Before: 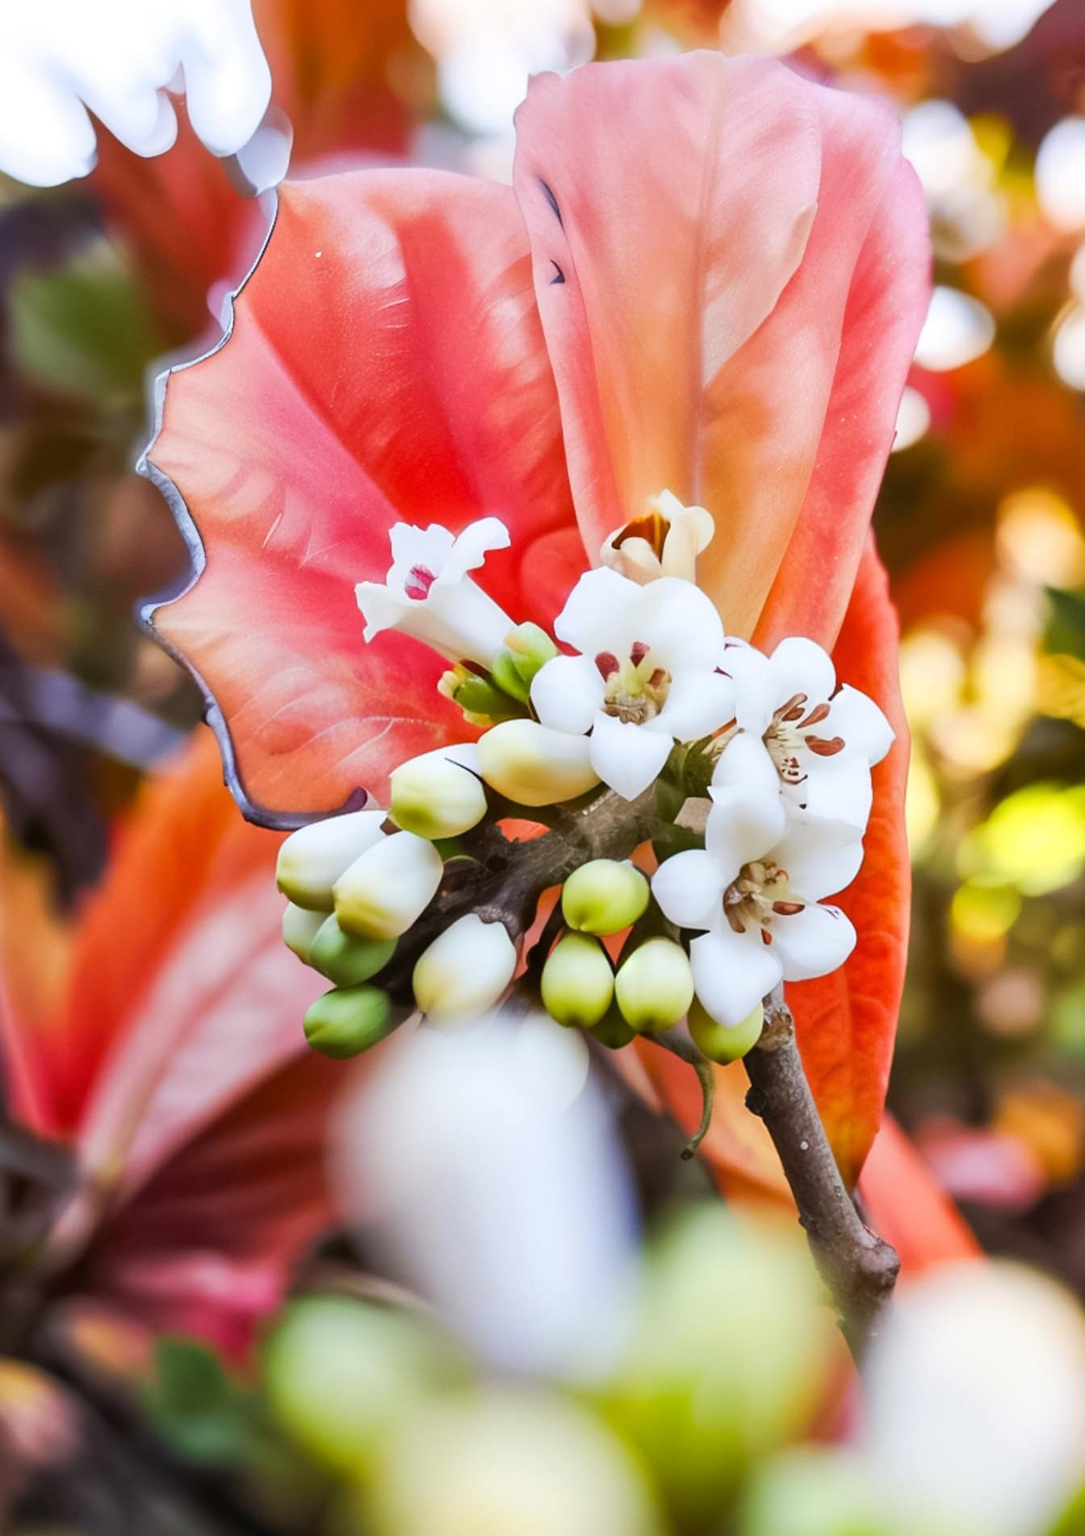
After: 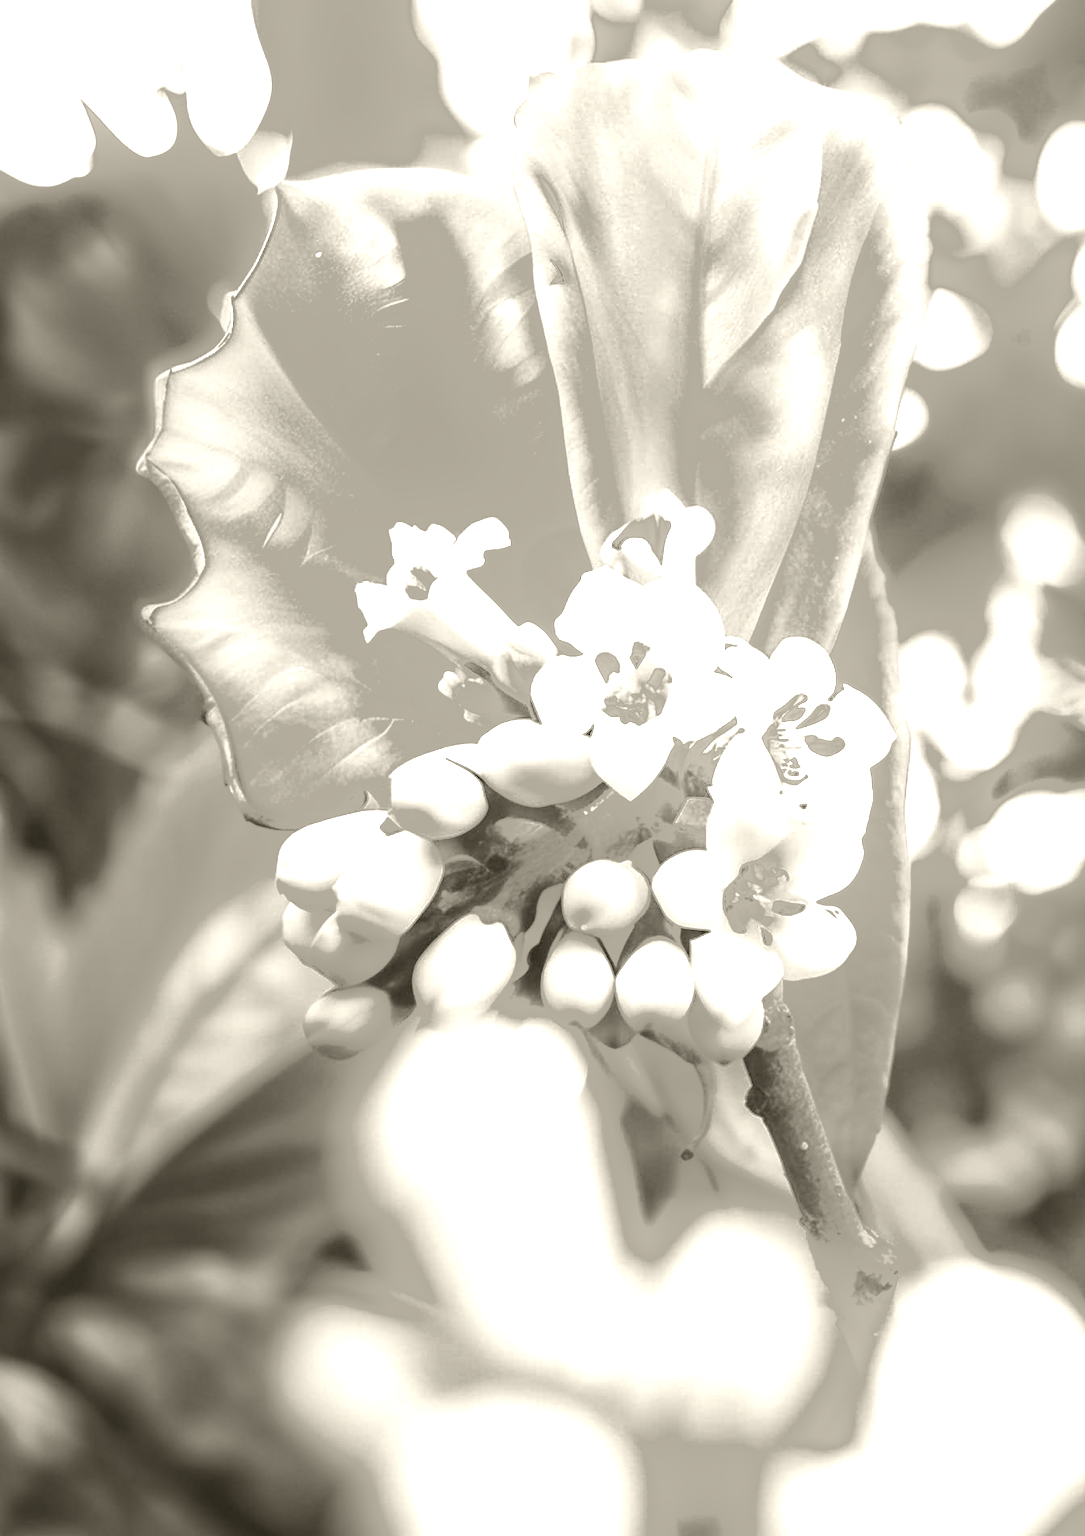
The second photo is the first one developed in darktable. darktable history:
shadows and highlights: shadows -24.28, highlights 49.77, soften with gaussian
exposure: black level correction 0, exposure 1.675 EV, compensate exposure bias true, compensate highlight preservation false
colorize: hue 41.44°, saturation 22%, source mix 60%, lightness 10.61%
